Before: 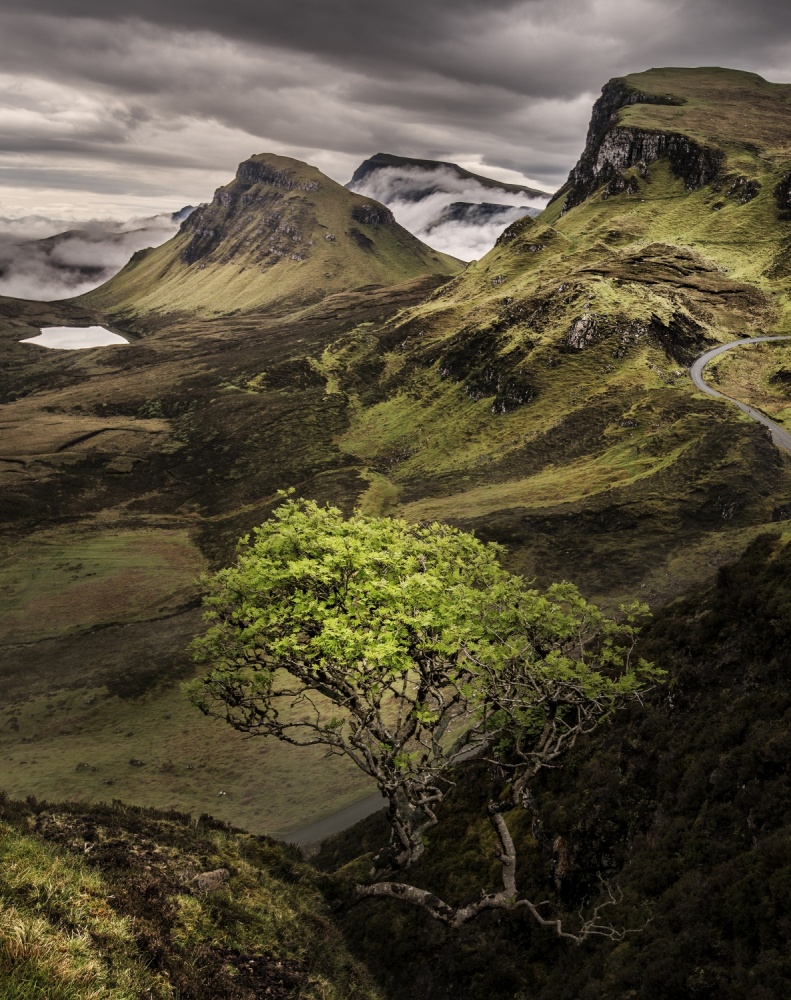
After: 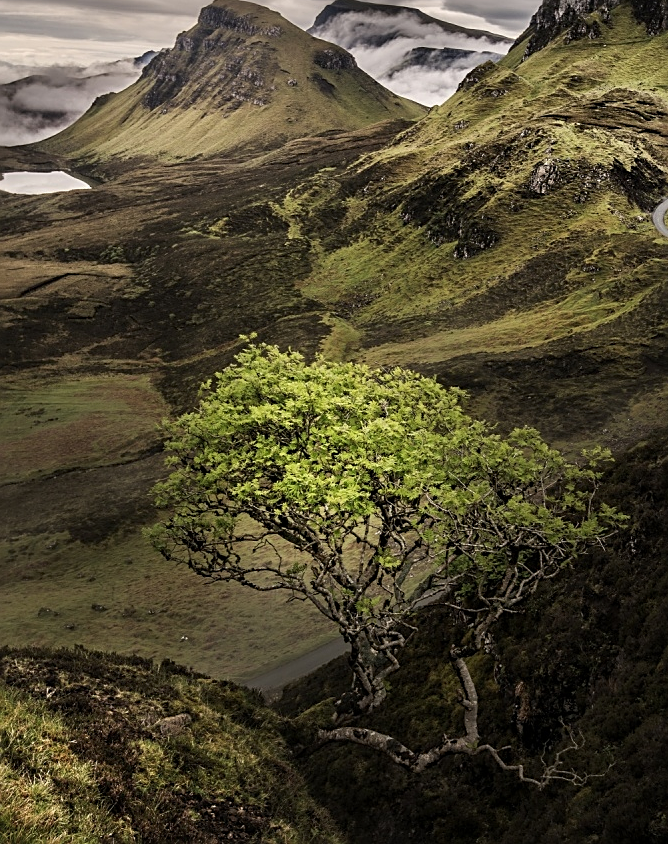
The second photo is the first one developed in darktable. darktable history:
crop and rotate: left 4.842%, top 15.51%, right 10.668%
color balance rgb: perceptual saturation grading › global saturation -3%
sharpen: on, module defaults
